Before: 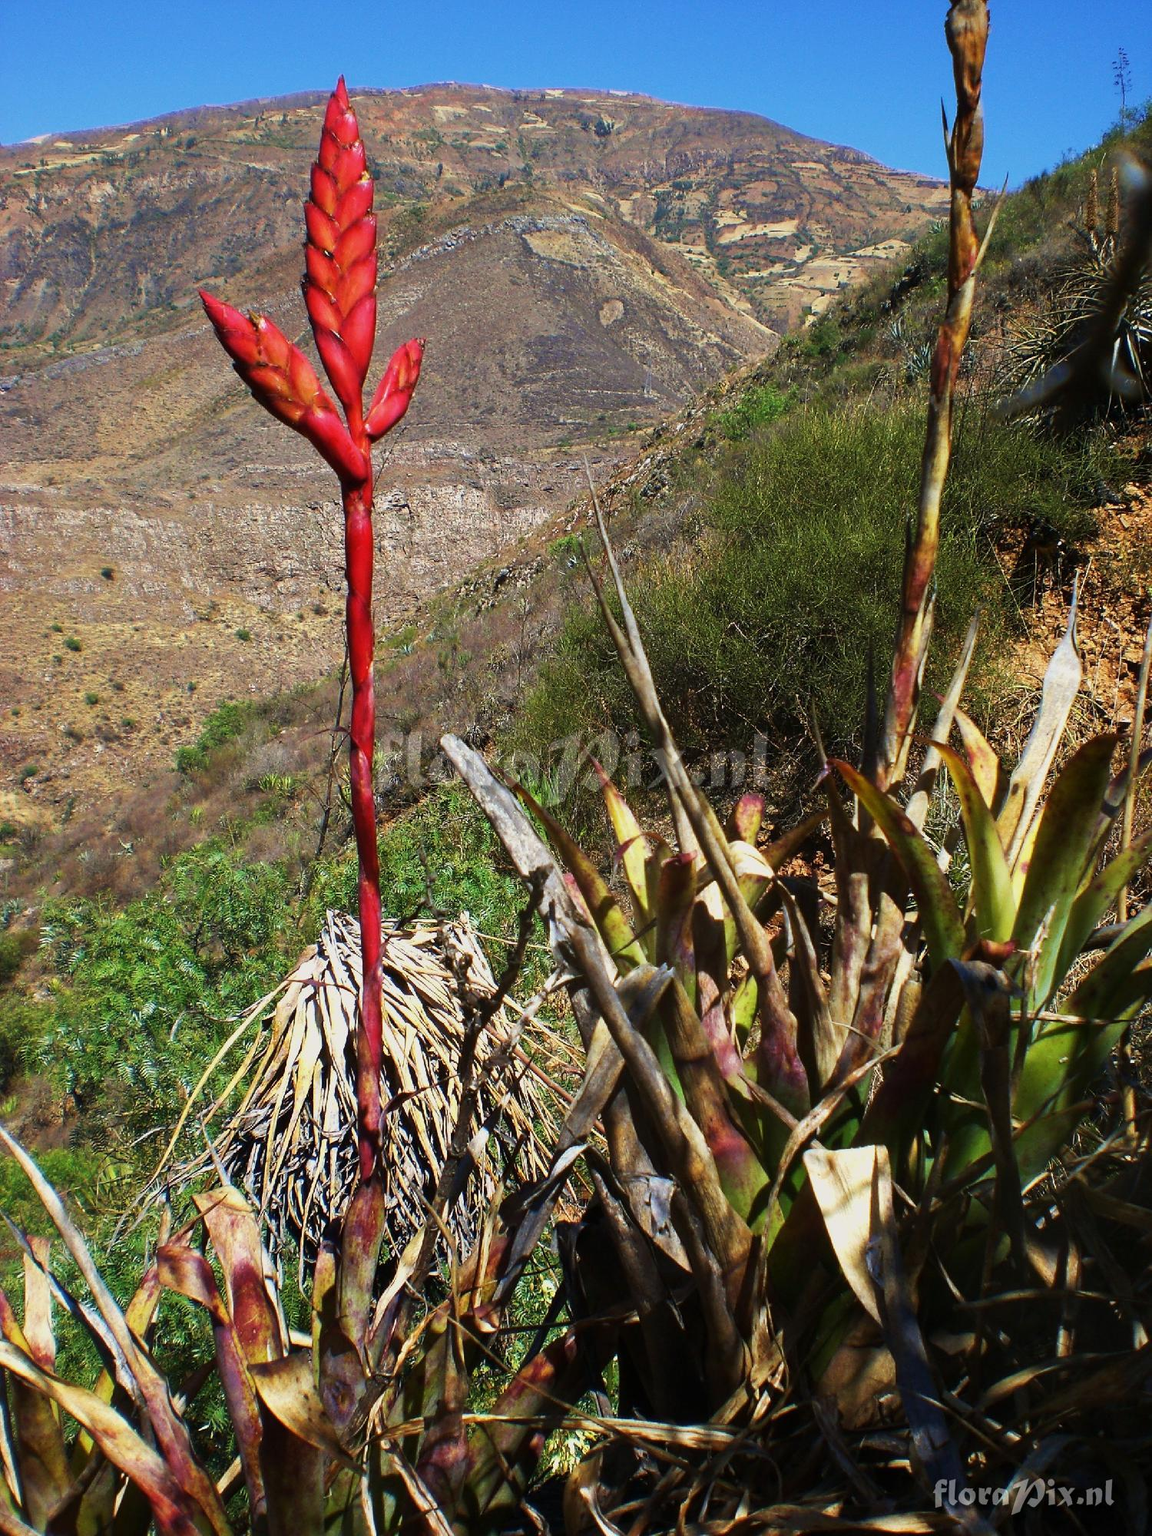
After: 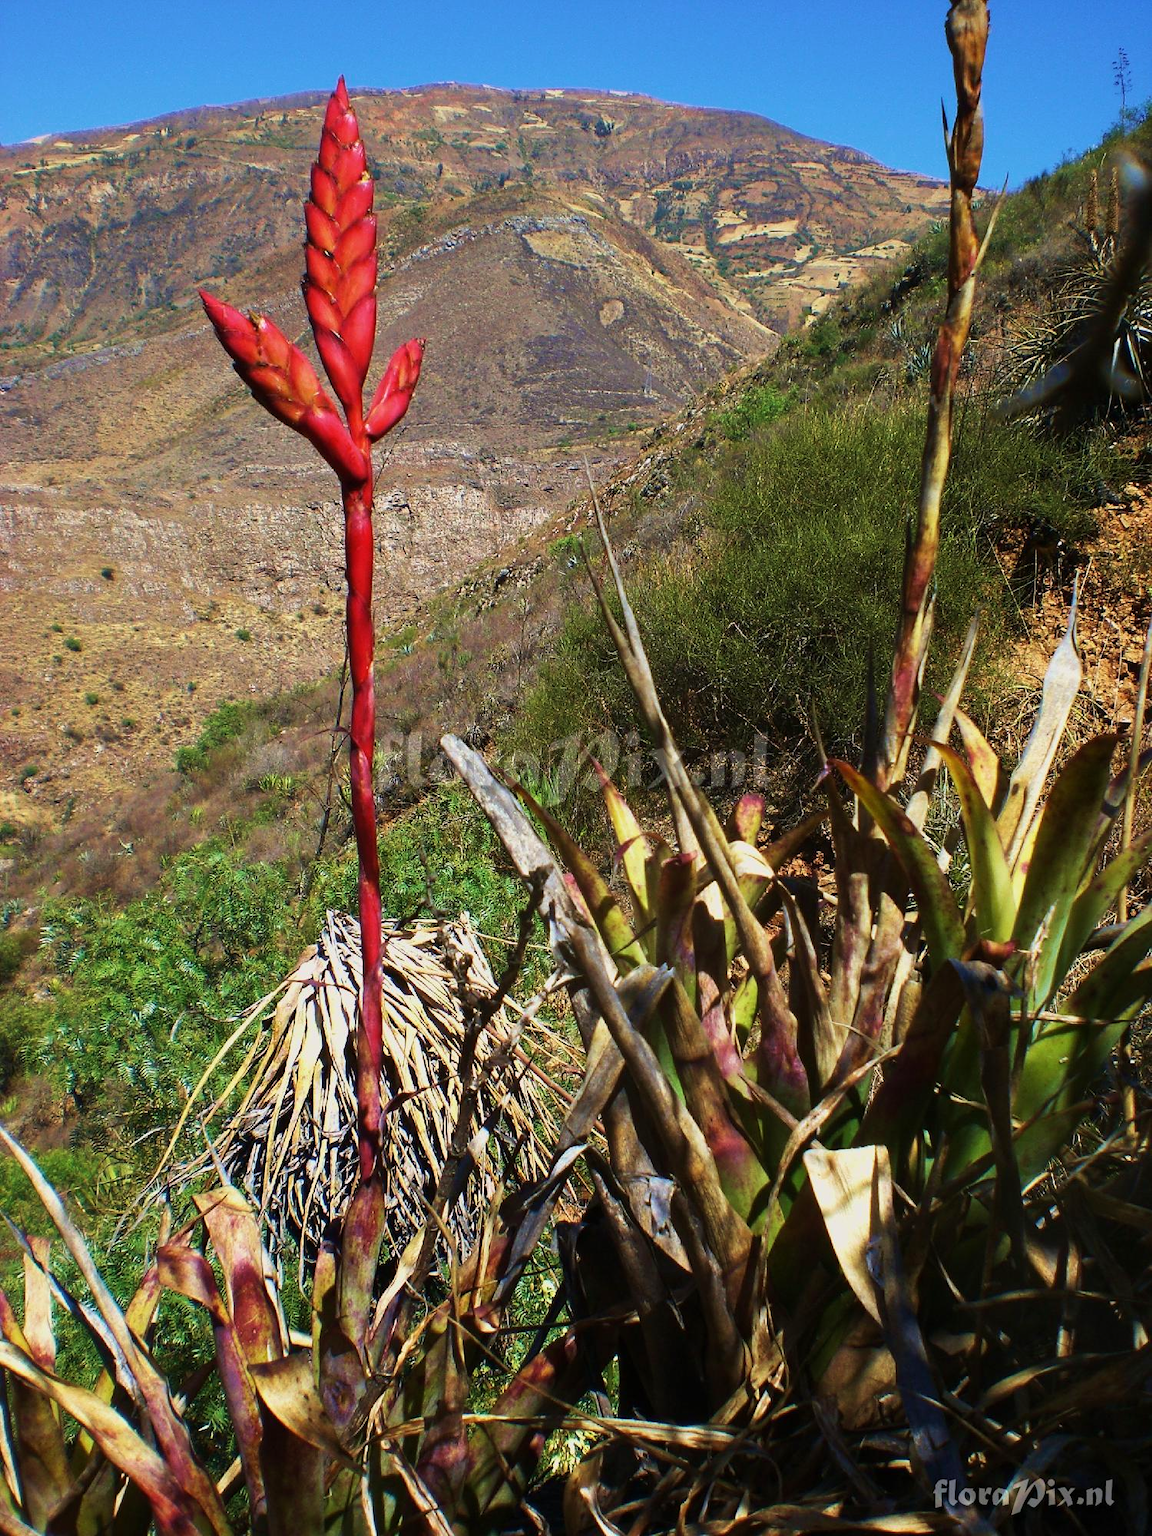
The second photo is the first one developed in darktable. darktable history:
velvia: on, module defaults
